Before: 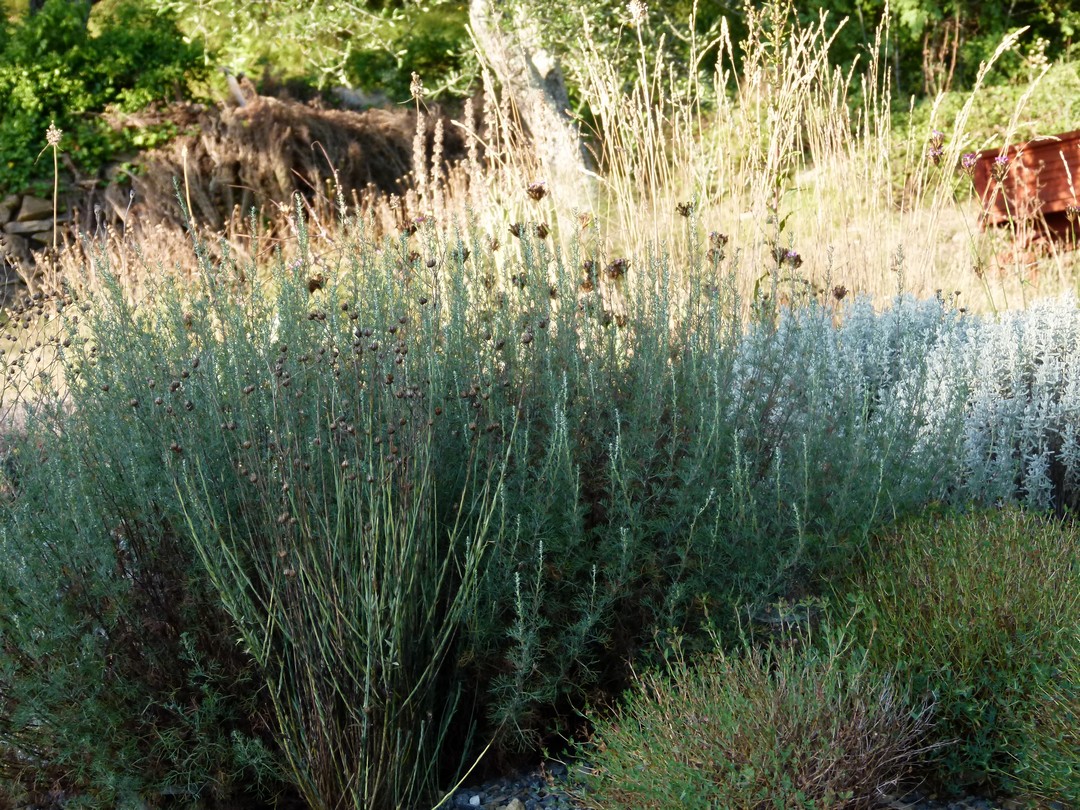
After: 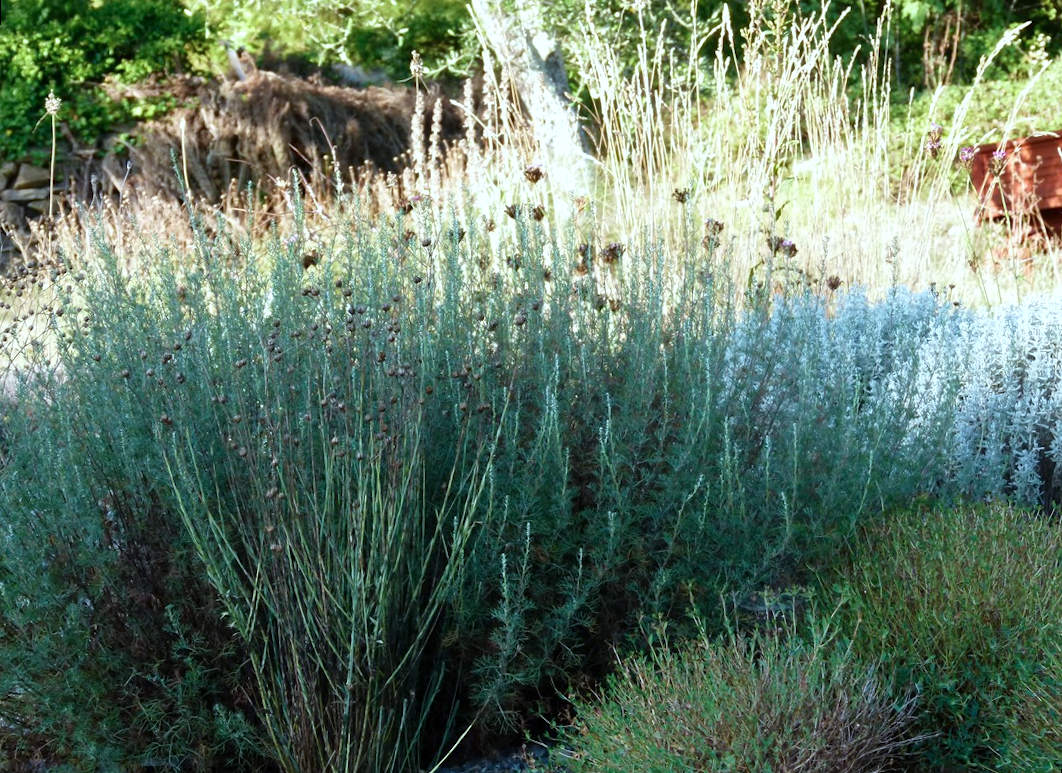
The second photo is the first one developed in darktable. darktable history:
exposure: exposure 0.2 EV, compensate highlight preservation false
rotate and perspective: rotation 1.57°, crop left 0.018, crop right 0.982, crop top 0.039, crop bottom 0.961
color calibration: illuminant F (fluorescent), F source F9 (Cool White Deluxe 4150 K) – high CRI, x 0.374, y 0.373, temperature 4158.34 K
